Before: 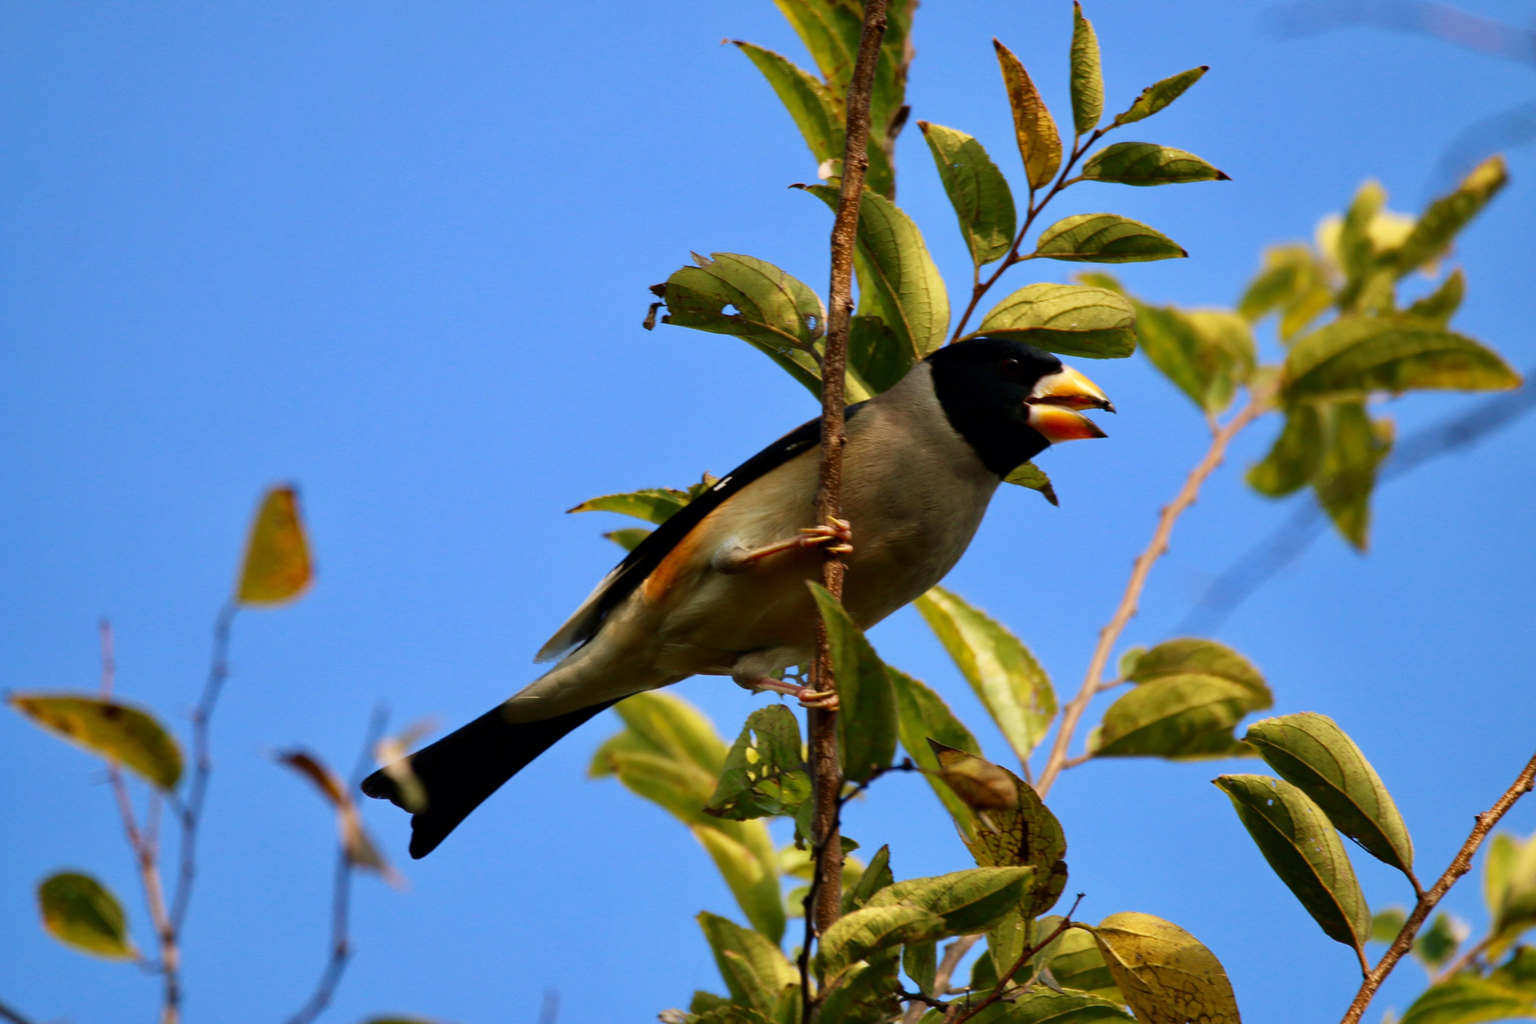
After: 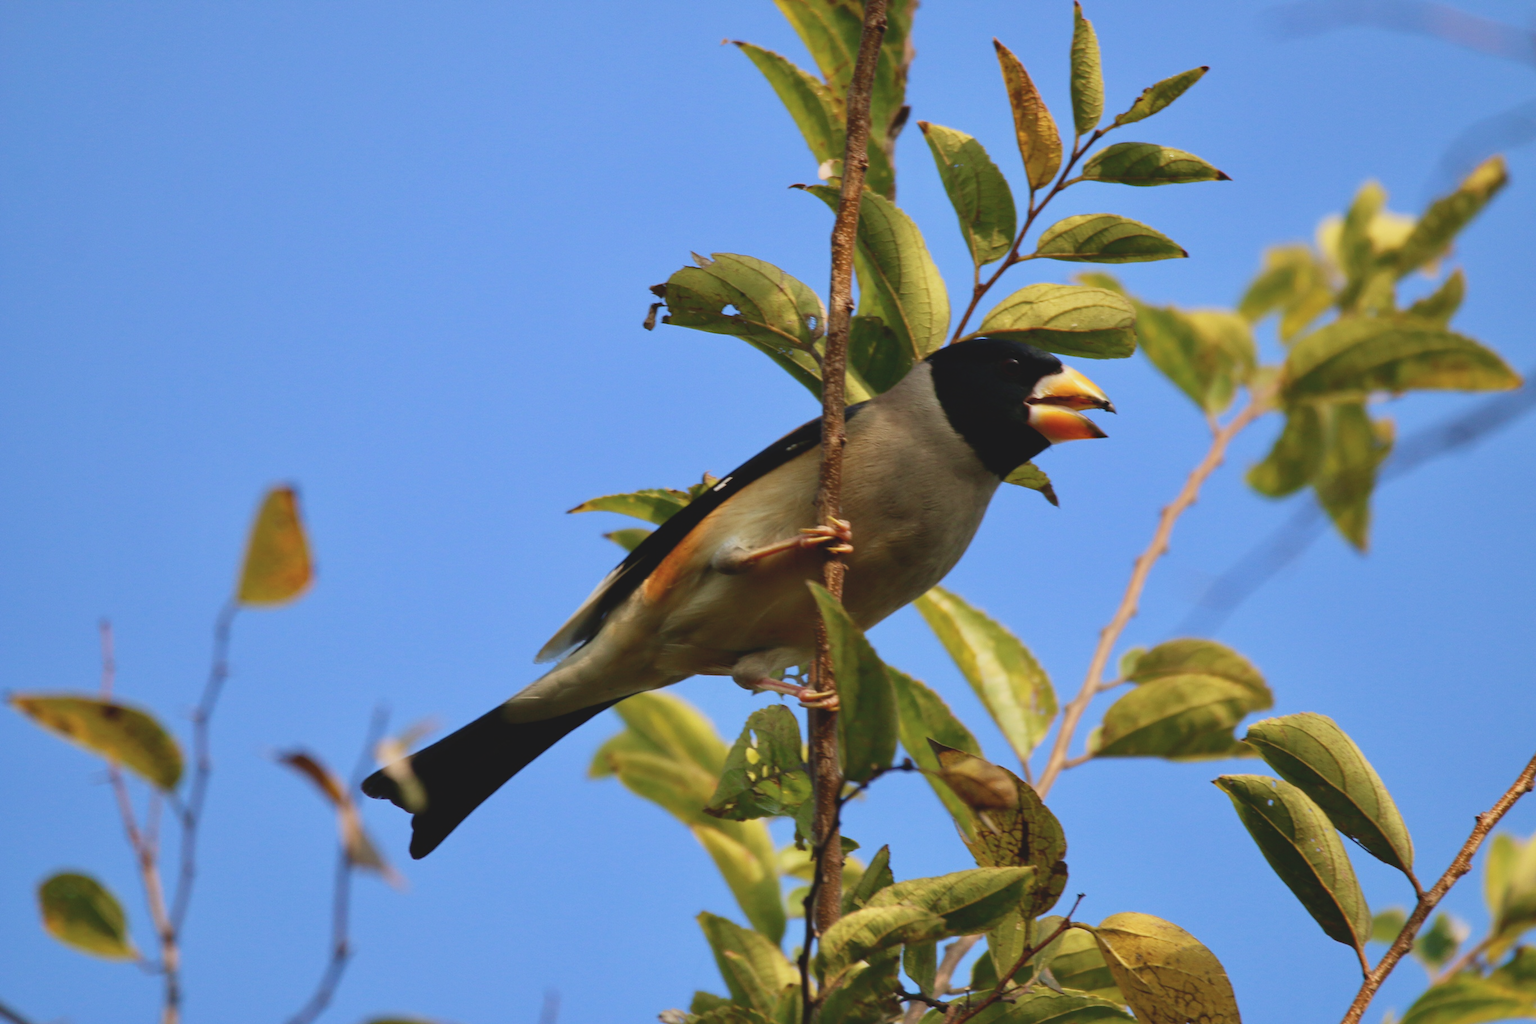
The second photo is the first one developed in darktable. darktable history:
contrast brightness saturation: contrast -0.153, brightness 0.052, saturation -0.129
